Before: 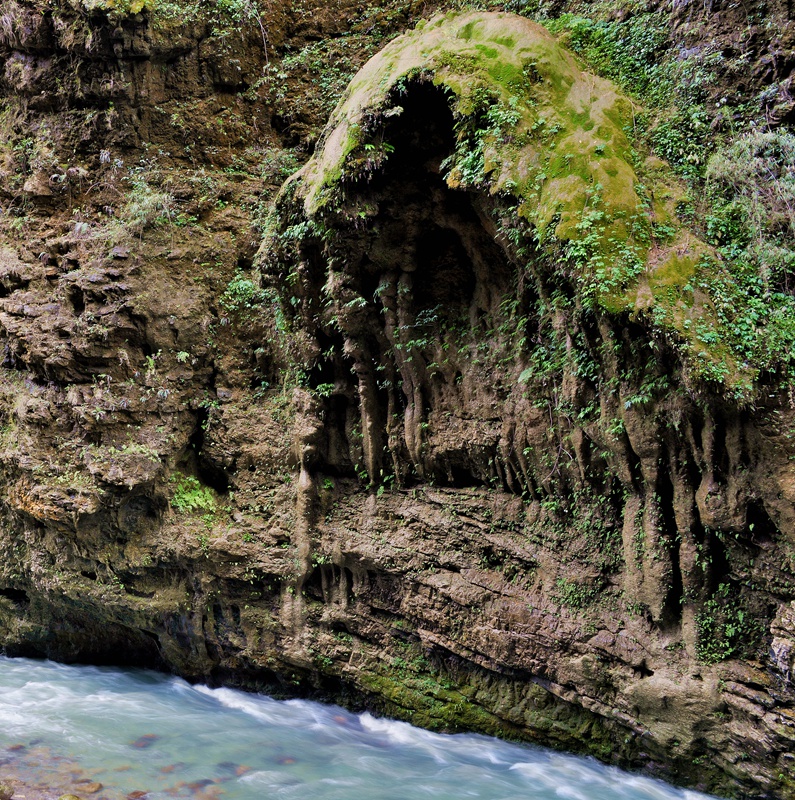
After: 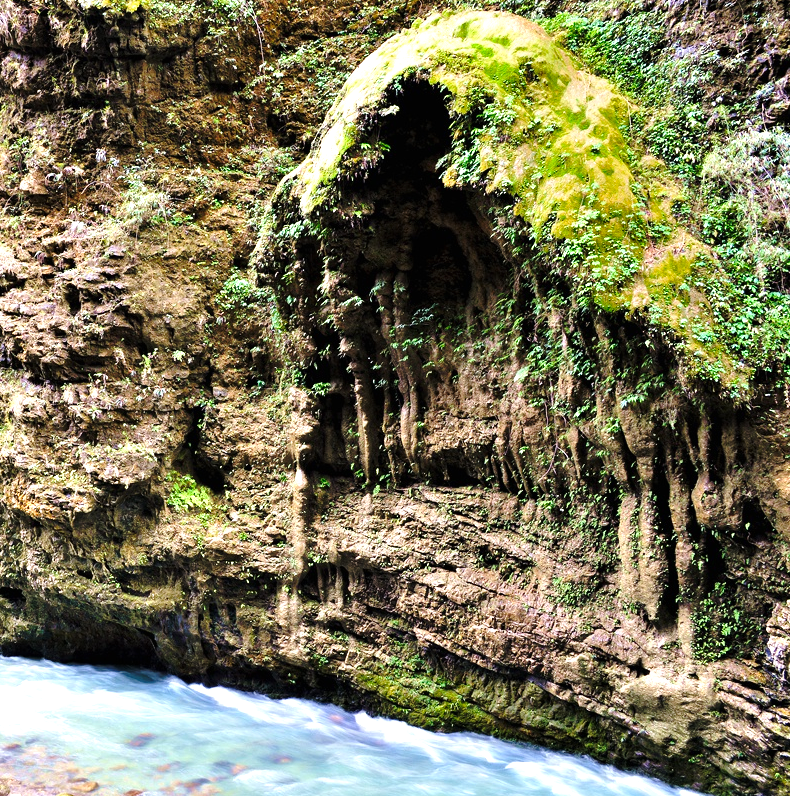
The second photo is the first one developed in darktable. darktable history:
exposure: black level correction 0, exposure 0.7 EV, compensate exposure bias true, compensate highlight preservation false
crop and rotate: left 0.614%, top 0.179%, bottom 0.309%
base curve: curves: ch0 [(0, 0) (0.073, 0.04) (0.157, 0.139) (0.492, 0.492) (0.758, 0.758) (1, 1)], preserve colors none
levels: levels [0, 0.476, 0.951]
